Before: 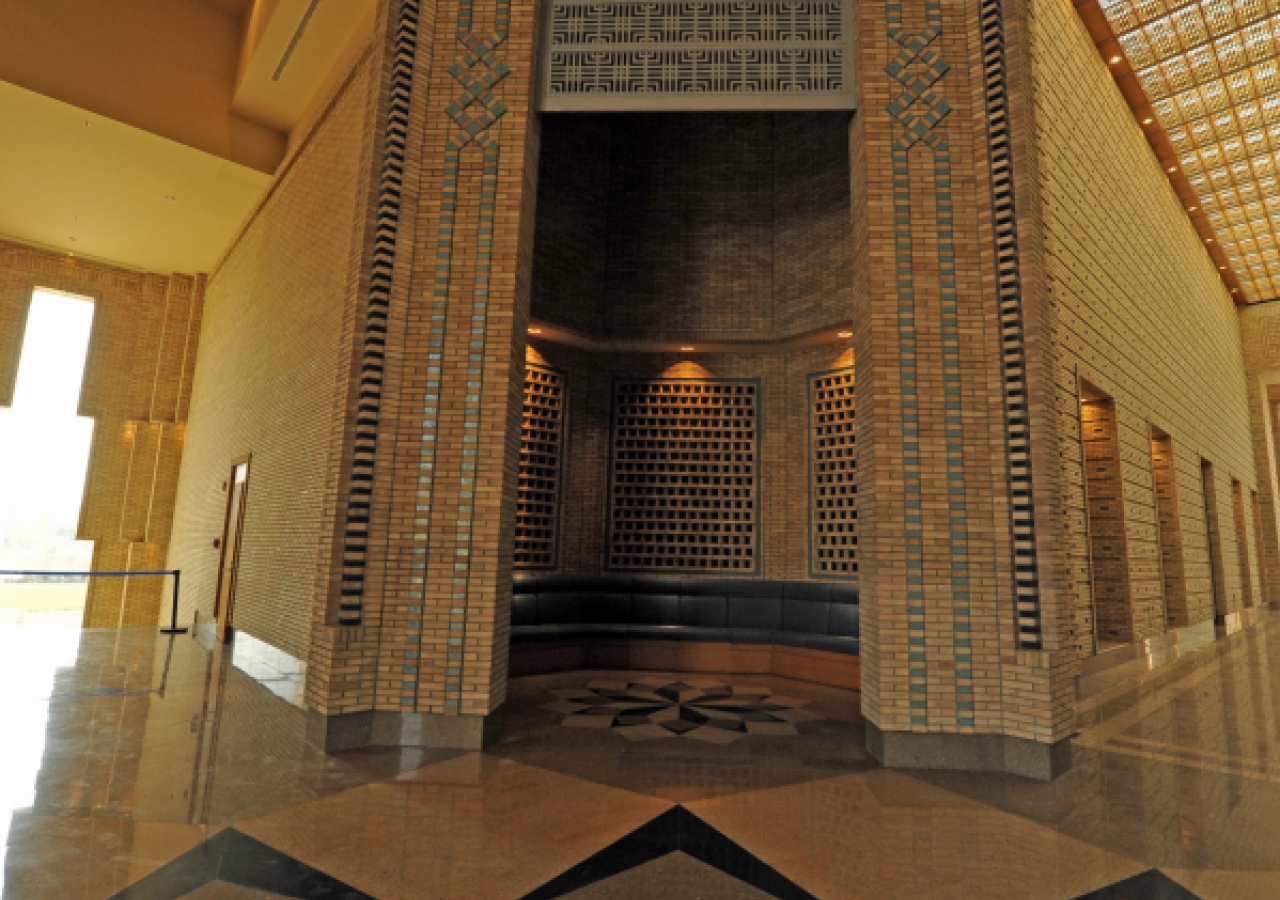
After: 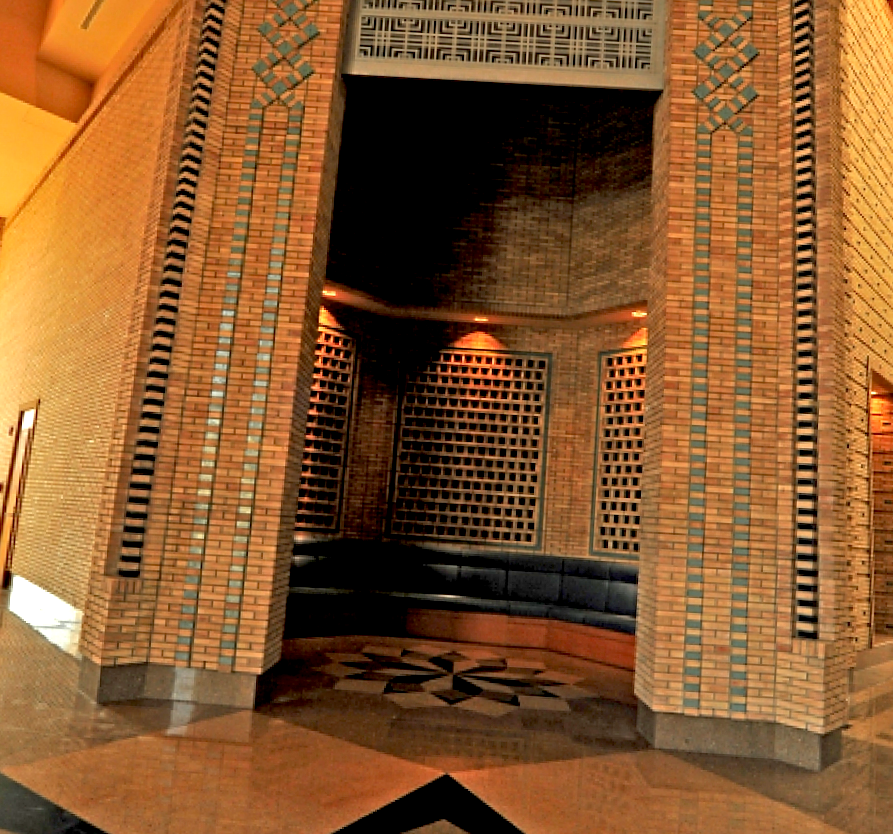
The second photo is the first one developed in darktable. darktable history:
tone equalizer: edges refinement/feathering 500, mask exposure compensation -1.57 EV, preserve details no
sharpen: radius 1.827, amount 0.391, threshold 1.488
crop and rotate: angle -3.19°, left 13.983%, top 0.037%, right 10.785%, bottom 0.046%
color zones: curves: ch1 [(0.235, 0.558) (0.75, 0.5)]; ch2 [(0.25, 0.462) (0.749, 0.457)]
exposure: black level correction 0.011, exposure 1.084 EV, compensate highlight preservation false
